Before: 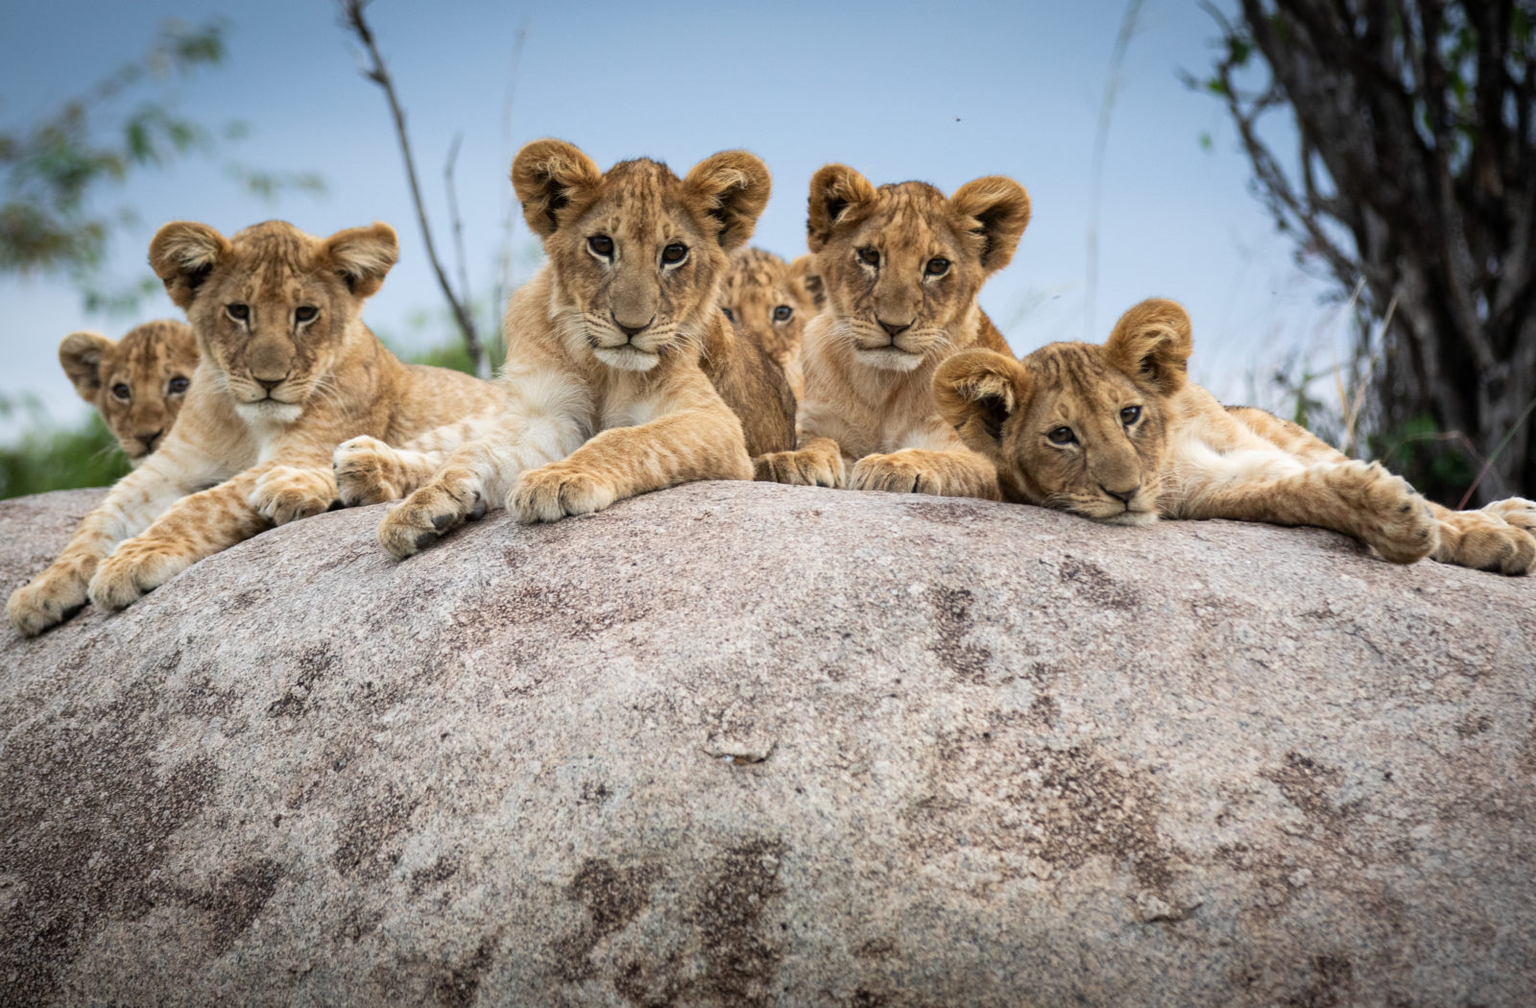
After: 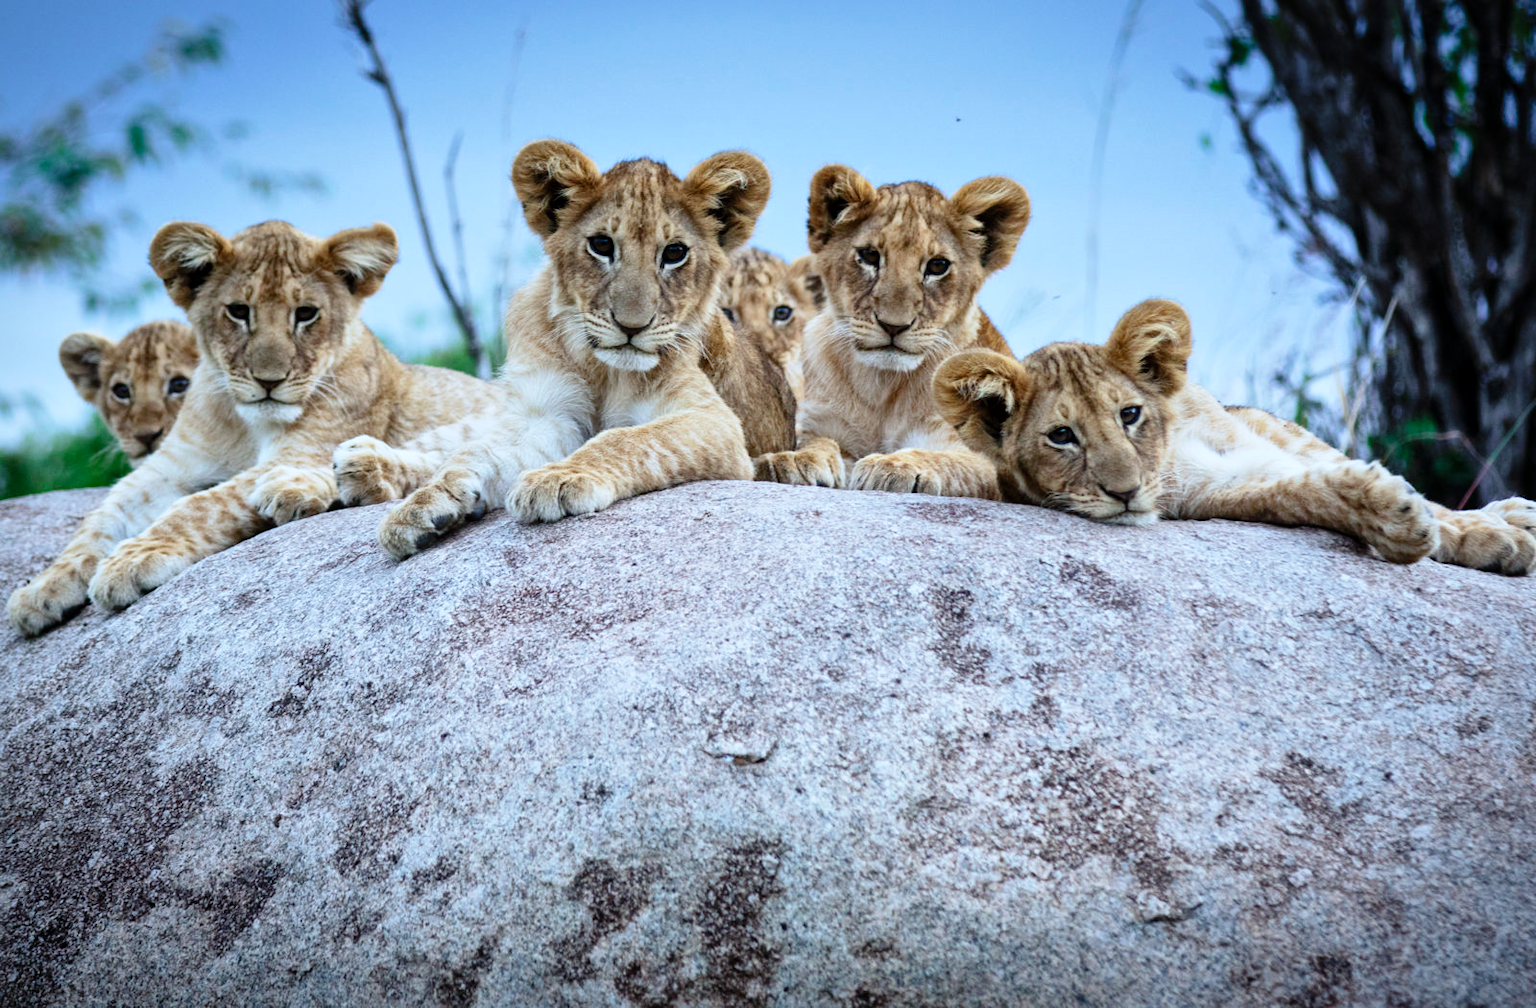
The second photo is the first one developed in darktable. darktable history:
tone curve: curves: ch0 [(0, 0.013) (0.175, 0.11) (0.337, 0.304) (0.498, 0.485) (0.78, 0.742) (0.993, 0.954)]; ch1 [(0, 0) (0.294, 0.184) (0.359, 0.34) (0.362, 0.35) (0.43, 0.41) (0.469, 0.463) (0.495, 0.502) (0.54, 0.563) (0.612, 0.641) (1, 1)]; ch2 [(0, 0) (0.44, 0.437) (0.495, 0.502) (0.524, 0.534) (0.557, 0.56) (0.634, 0.654) (0.728, 0.722) (1, 1)], preserve colors none
color calibration: output R [0.948, 0.091, -0.04, 0], output G [-0.3, 1.384, -0.085, 0], output B [-0.108, 0.061, 1.08, 0], illuminant custom, x 0.389, y 0.387, temperature 3821.94 K
base curve: curves: ch0 [(0, 0) (0.666, 0.806) (1, 1)], preserve colors none
local contrast: mode bilateral grid, contrast 31, coarseness 25, midtone range 0.2
